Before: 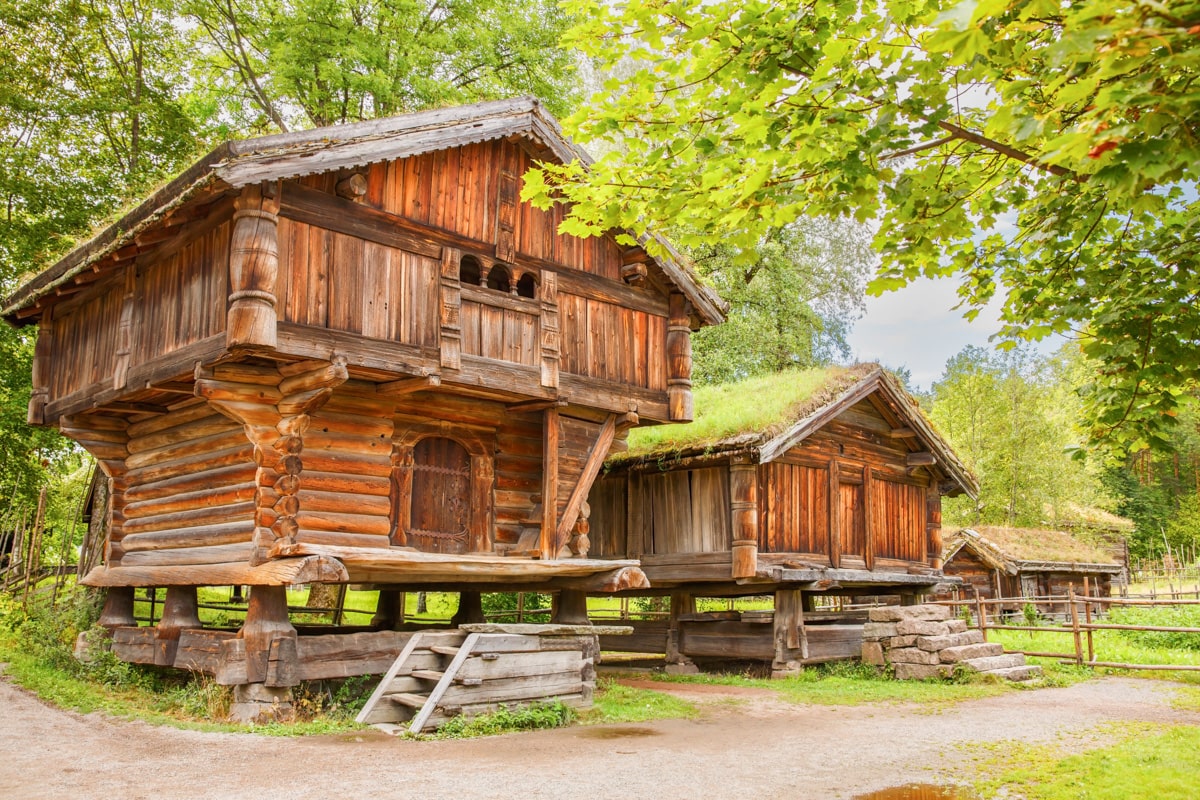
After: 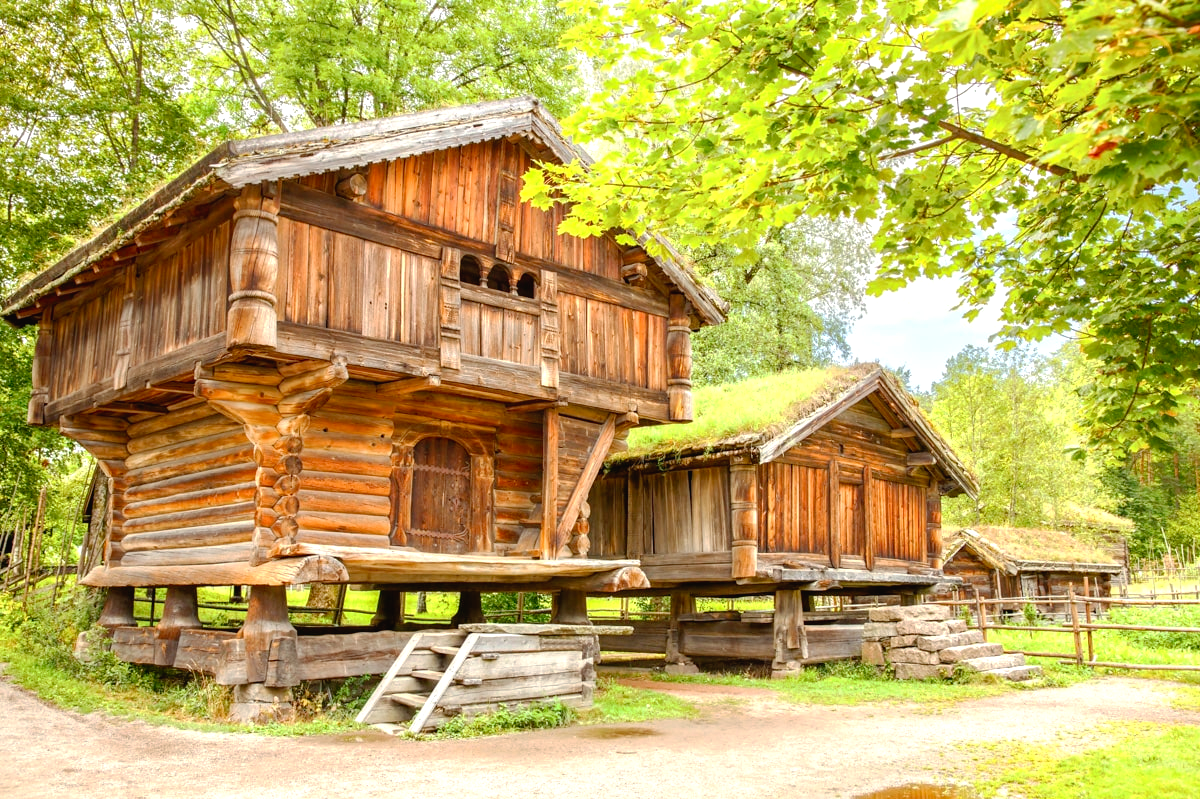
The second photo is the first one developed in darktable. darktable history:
exposure: black level correction 0, exposure 0.6 EV, compensate exposure bias true, compensate highlight preservation false
tone curve: curves: ch0 [(0, 0) (0.003, 0.018) (0.011, 0.019) (0.025, 0.02) (0.044, 0.024) (0.069, 0.034) (0.1, 0.049) (0.136, 0.082) (0.177, 0.136) (0.224, 0.196) (0.277, 0.263) (0.335, 0.329) (0.399, 0.401) (0.468, 0.473) (0.543, 0.546) (0.623, 0.625) (0.709, 0.698) (0.801, 0.779) (0.898, 0.867) (1, 1)], preserve colors none
color correction: highlights a* -2.68, highlights b* 2.57
crop: bottom 0.071%
